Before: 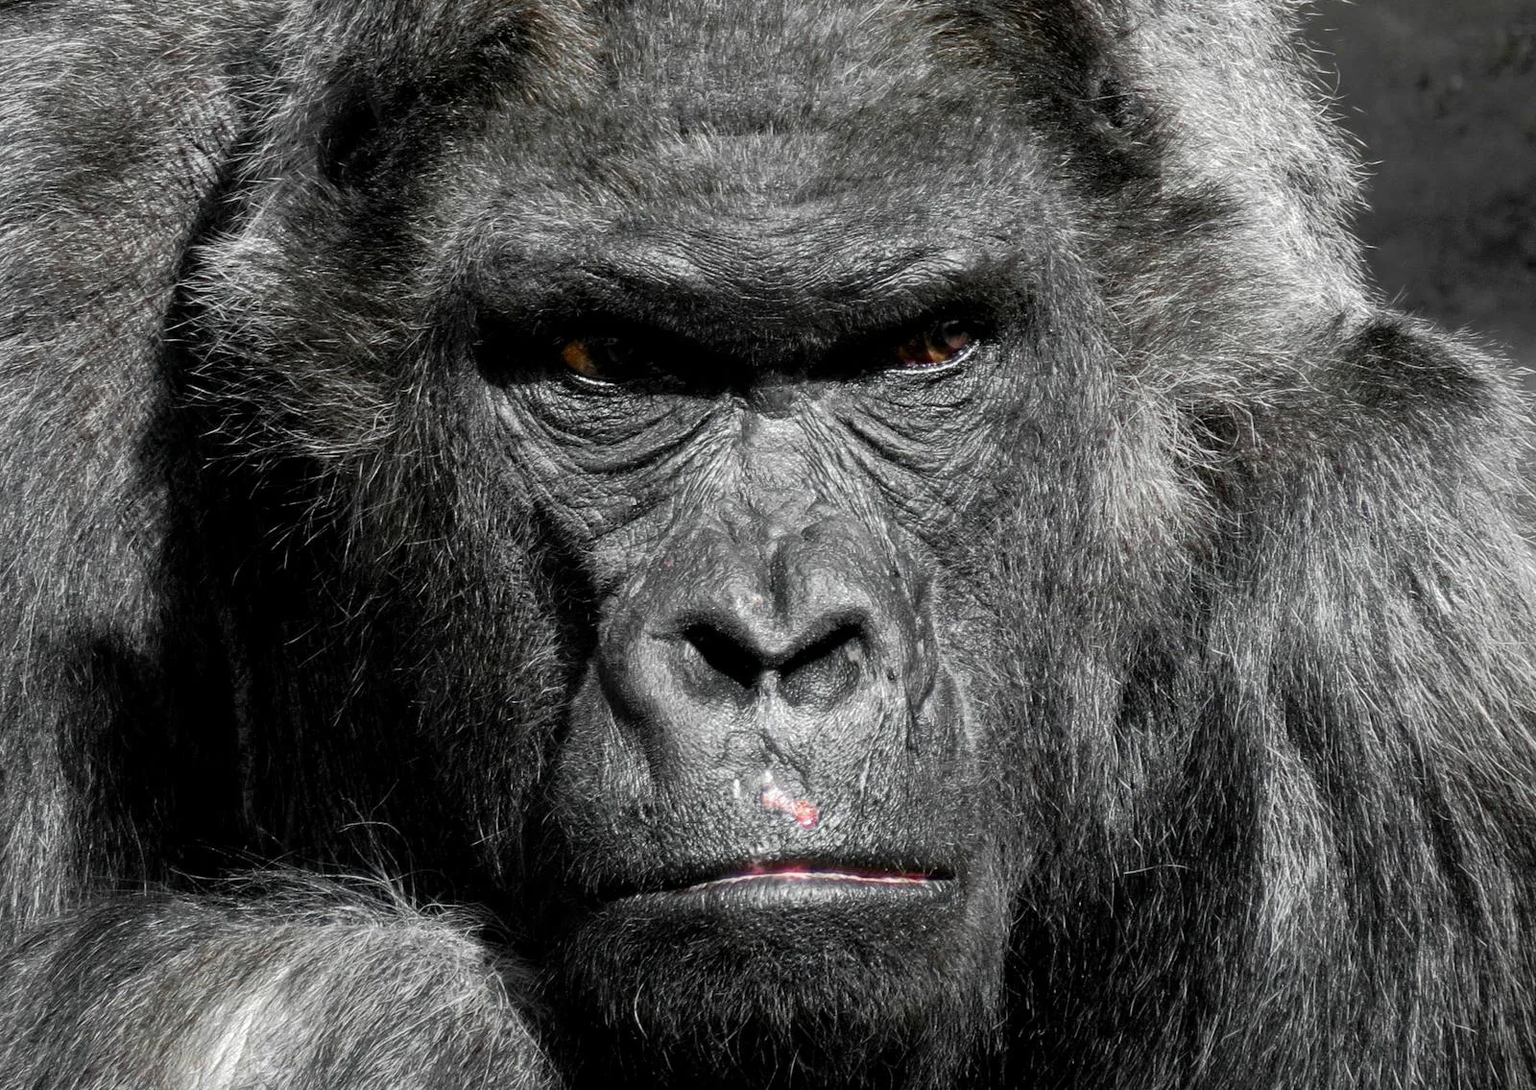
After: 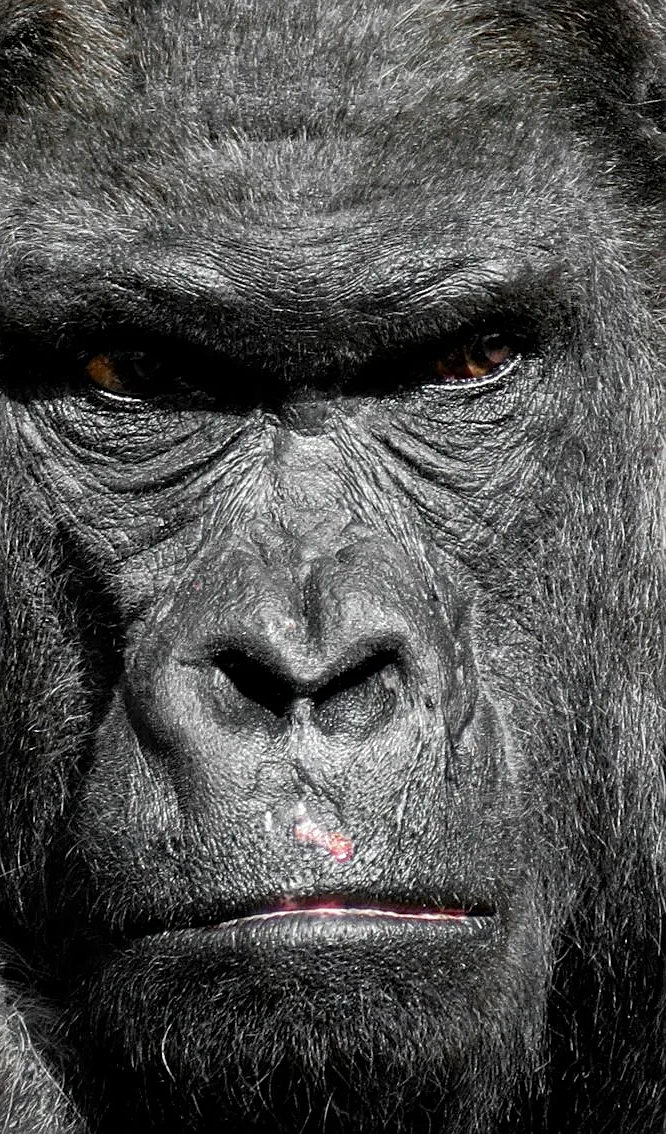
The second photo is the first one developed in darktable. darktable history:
sharpen: on, module defaults
crop: left 31.229%, right 27.105%
